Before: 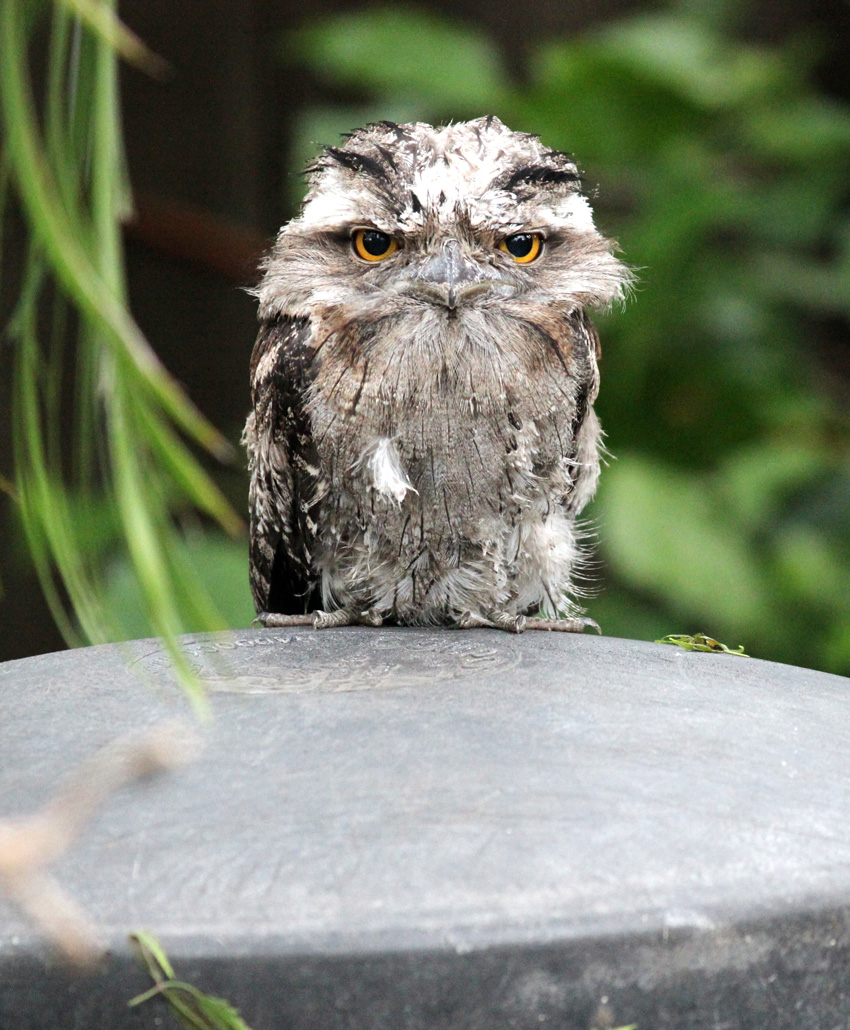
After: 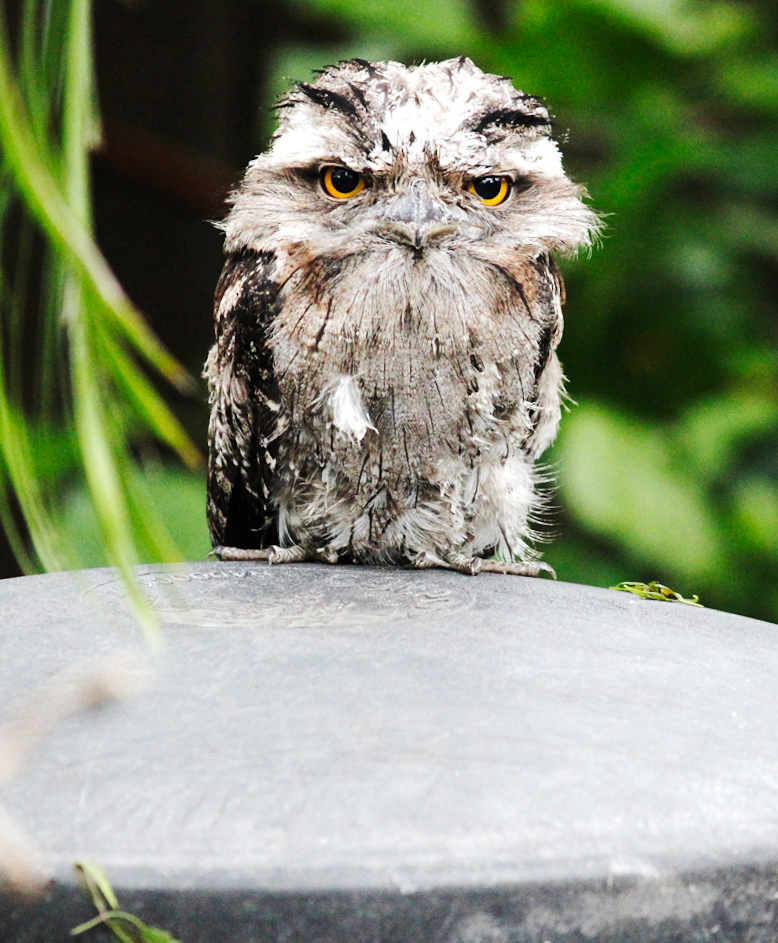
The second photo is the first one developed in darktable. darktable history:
crop and rotate: angle -1.96°, left 3.097%, top 4.154%, right 1.586%, bottom 0.529%
tone curve: curves: ch0 [(0, 0) (0.003, 0.008) (0.011, 0.011) (0.025, 0.018) (0.044, 0.028) (0.069, 0.039) (0.1, 0.056) (0.136, 0.081) (0.177, 0.118) (0.224, 0.164) (0.277, 0.223) (0.335, 0.3) (0.399, 0.399) (0.468, 0.51) (0.543, 0.618) (0.623, 0.71) (0.709, 0.79) (0.801, 0.865) (0.898, 0.93) (1, 1)], preserve colors none
